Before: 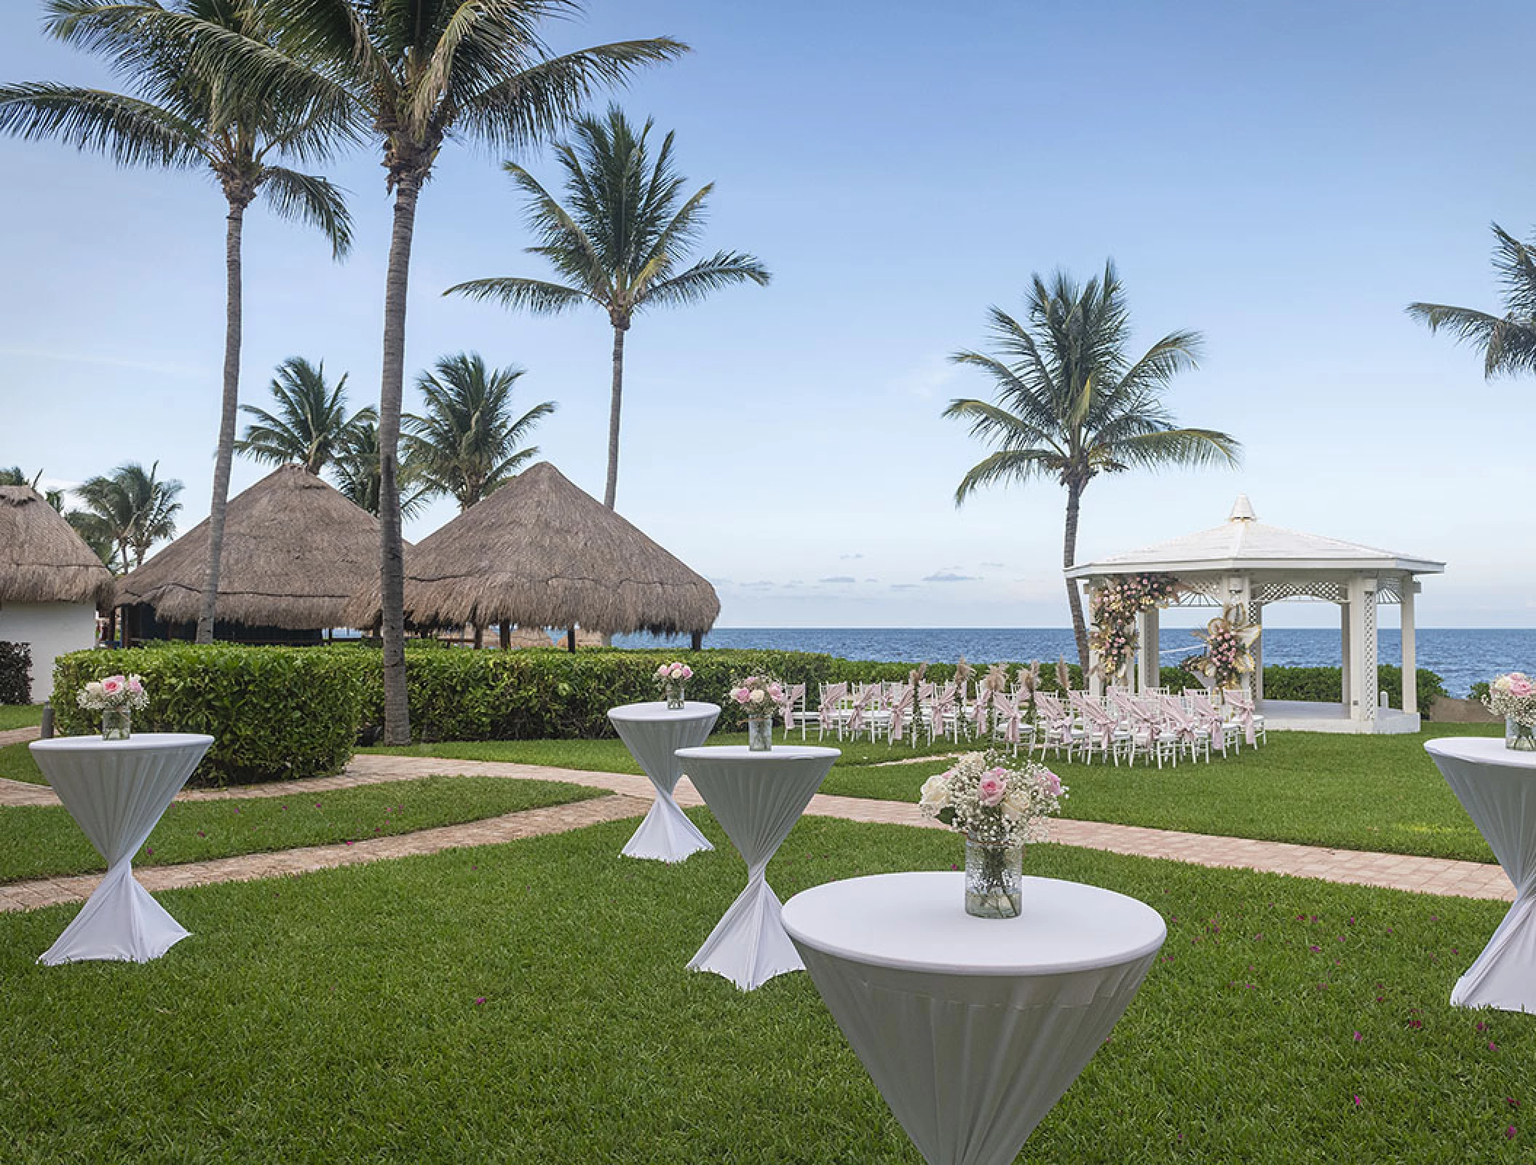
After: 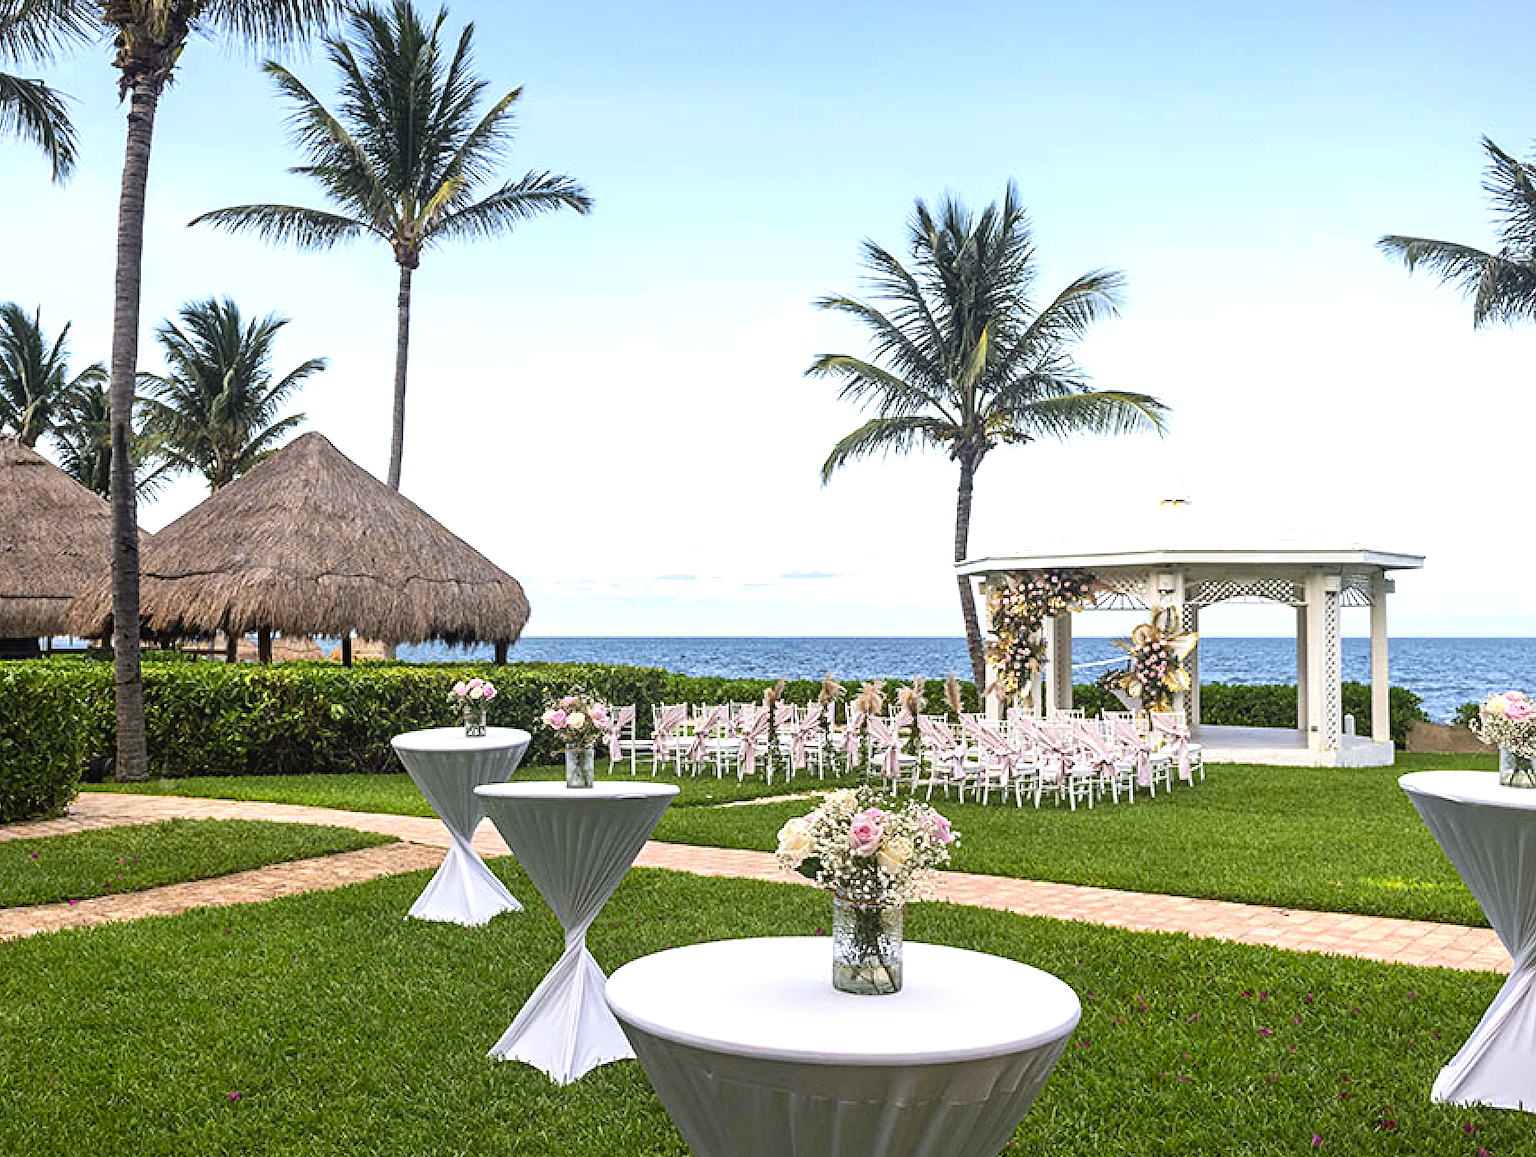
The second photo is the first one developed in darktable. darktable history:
color zones: curves: ch0 [(0.224, 0.526) (0.75, 0.5)]; ch1 [(0.055, 0.526) (0.224, 0.761) (0.377, 0.526) (0.75, 0.5)]
crop: left 18.923%, top 9.655%, right 0.001%, bottom 9.731%
tone equalizer: -8 EV -0.733 EV, -7 EV -0.723 EV, -6 EV -0.597 EV, -5 EV -0.395 EV, -3 EV 0.391 EV, -2 EV 0.6 EV, -1 EV 0.676 EV, +0 EV 0.776 EV, edges refinement/feathering 500, mask exposure compensation -1.57 EV, preserve details no
haze removal: compatibility mode true, adaptive false
